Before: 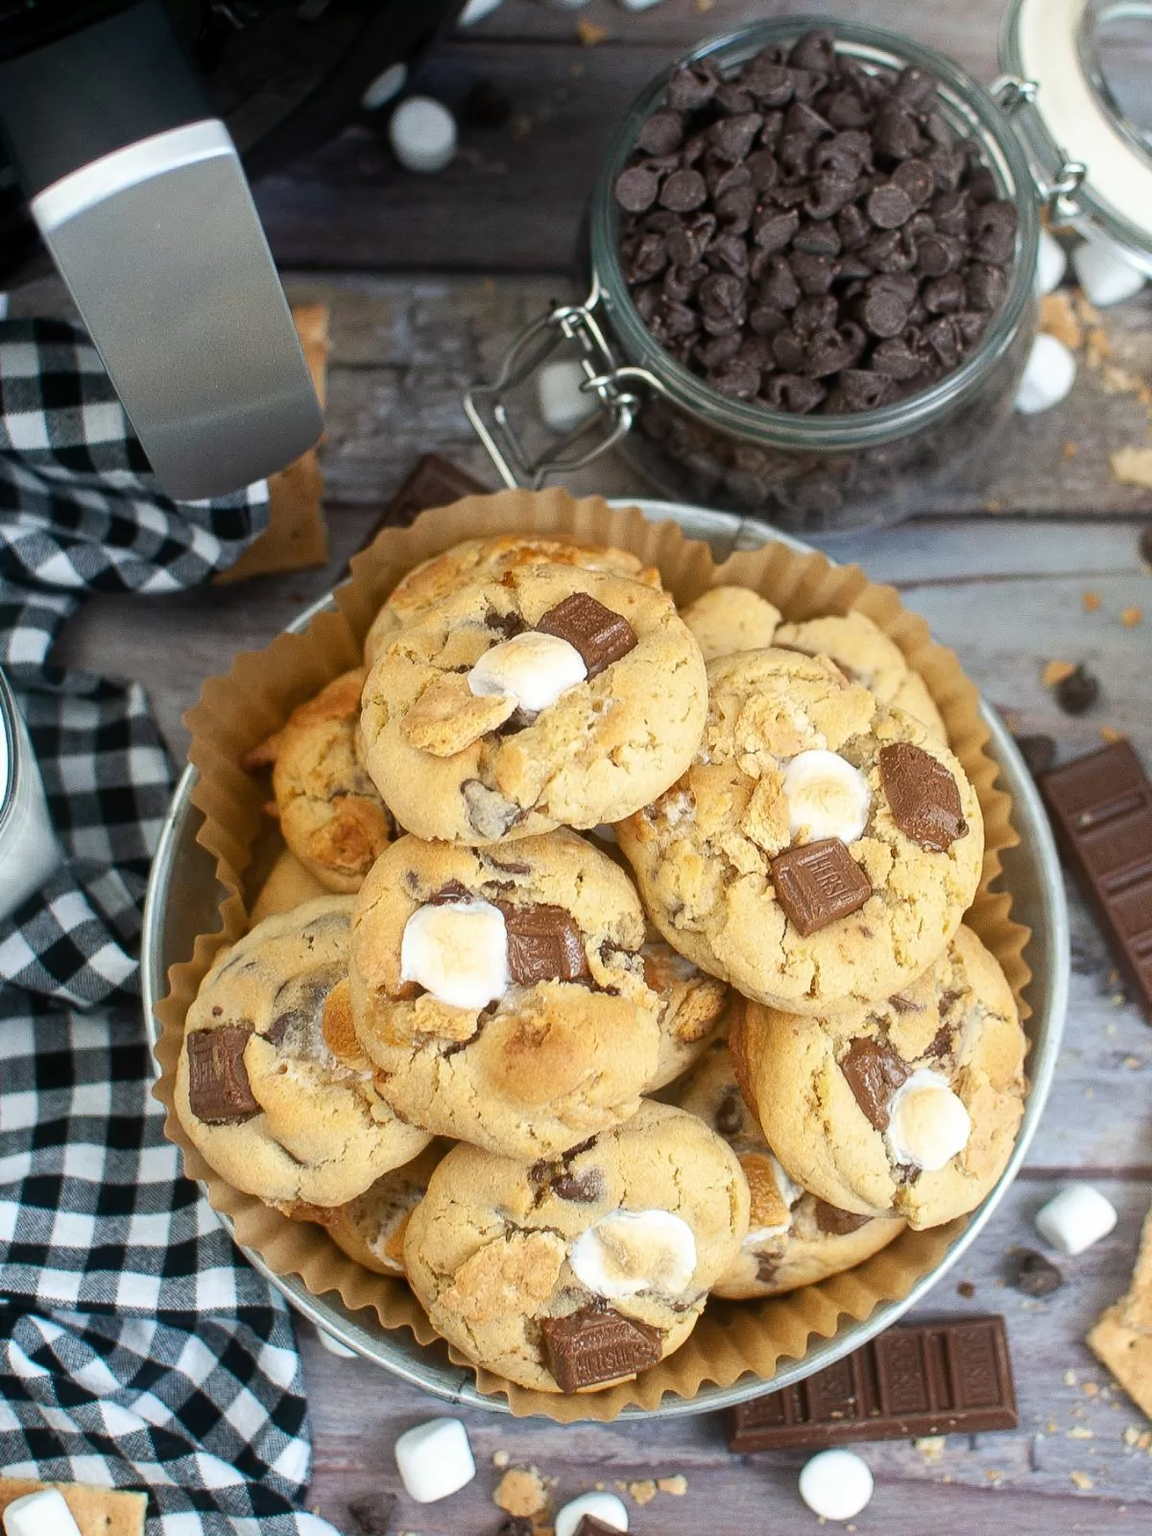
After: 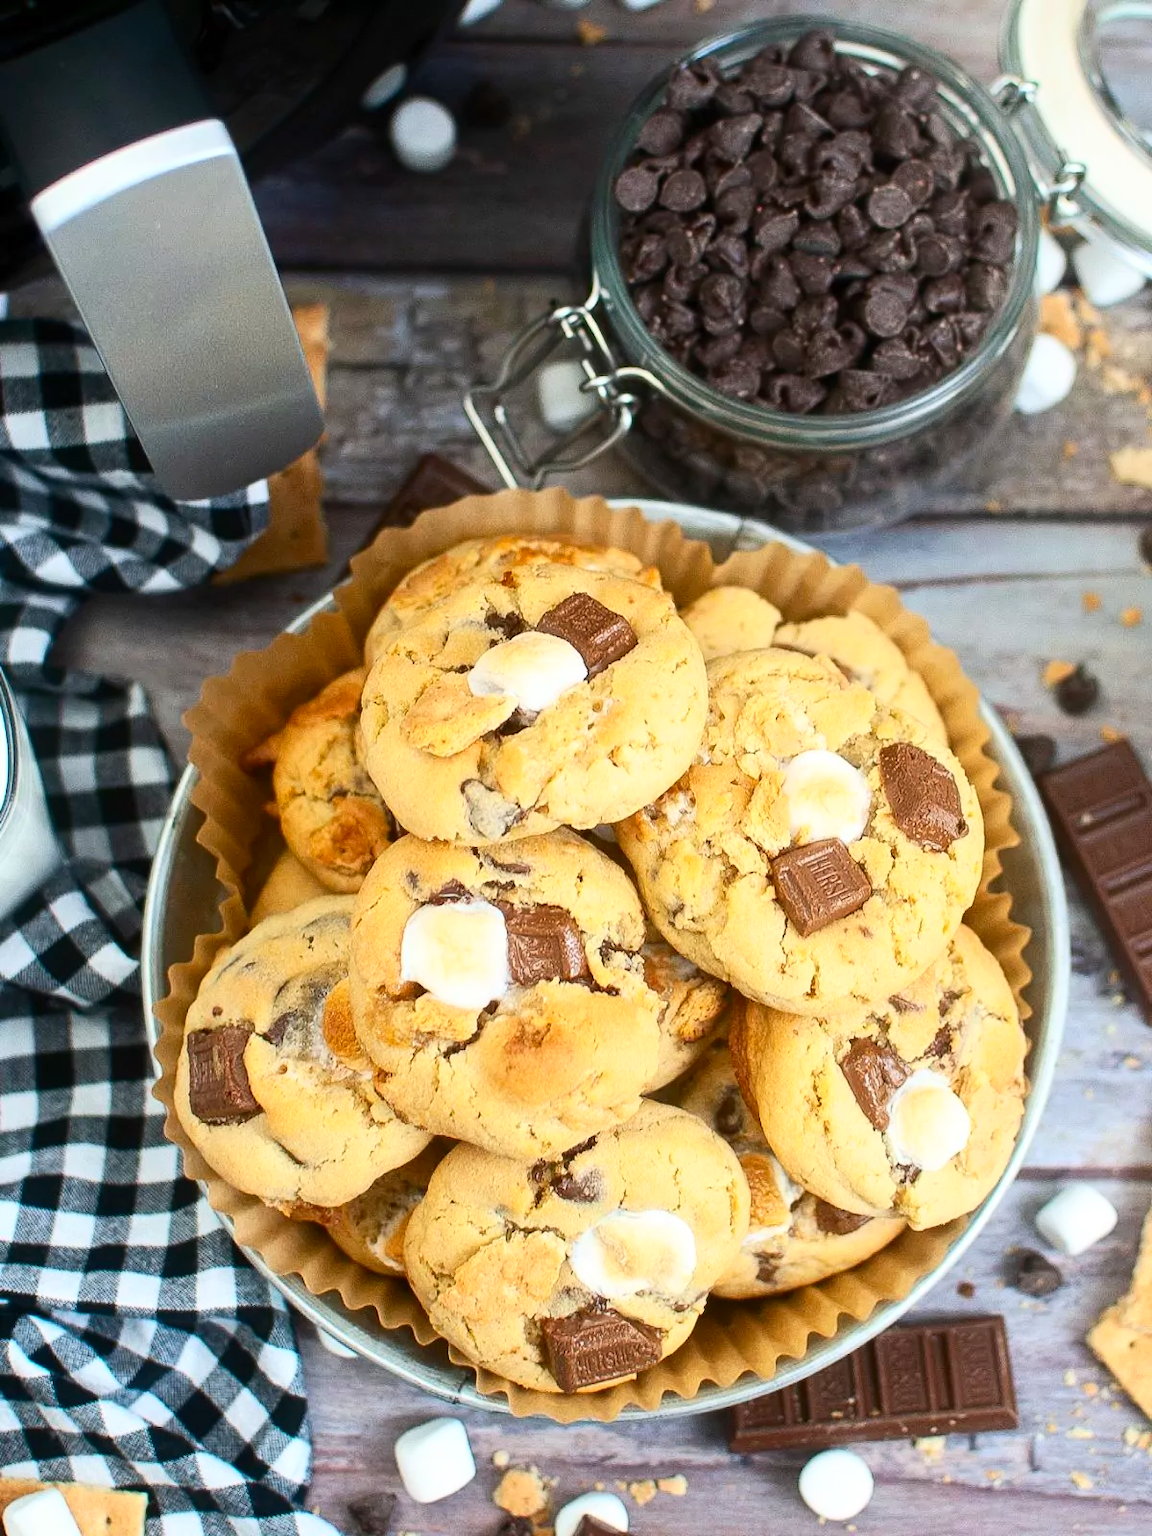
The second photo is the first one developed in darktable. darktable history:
contrast brightness saturation: contrast 0.229, brightness 0.098, saturation 0.288
